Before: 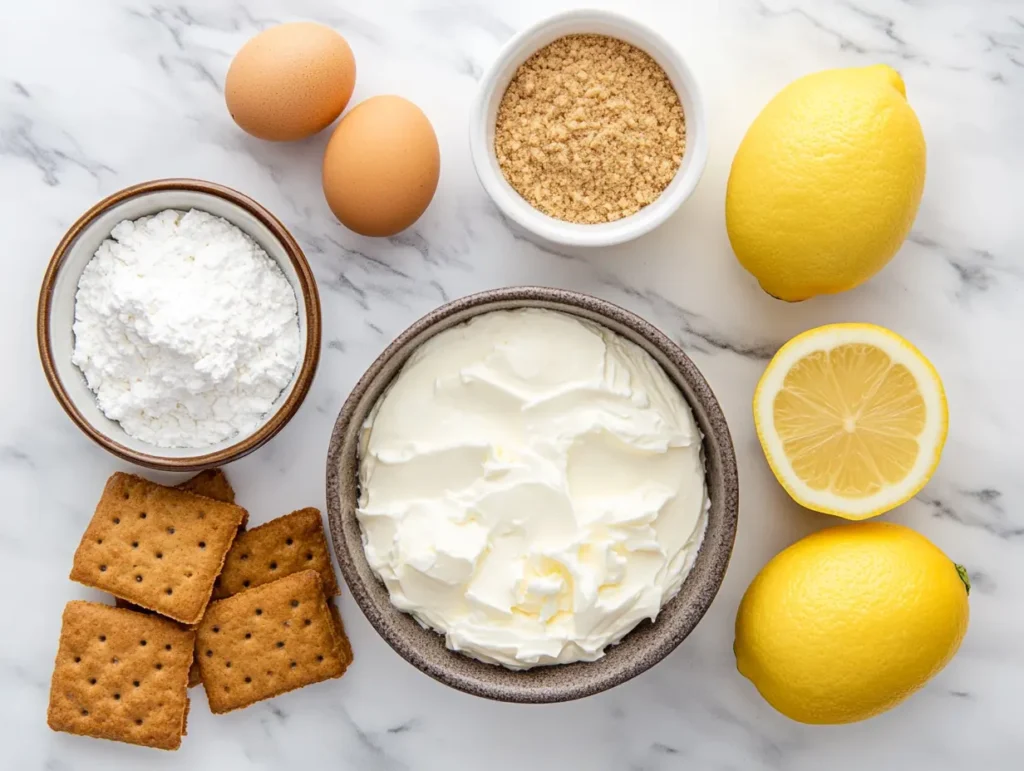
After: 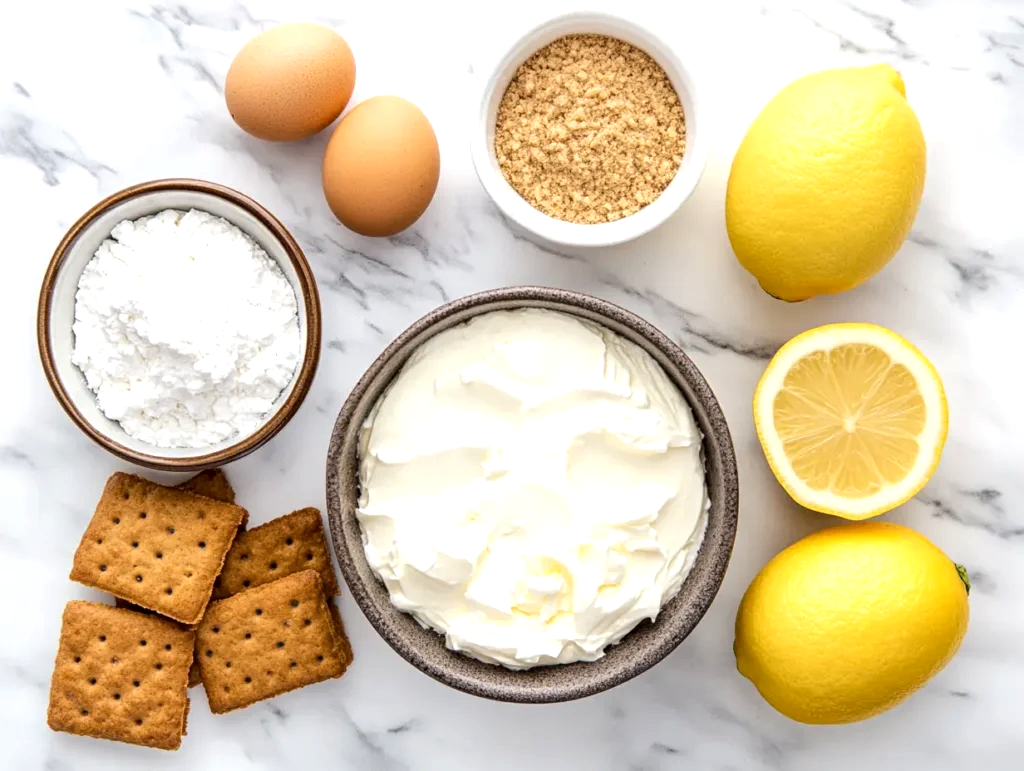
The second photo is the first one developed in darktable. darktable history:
tone equalizer: -8 EV -0.381 EV, -7 EV -0.424 EV, -6 EV -0.332 EV, -5 EV -0.237 EV, -3 EV 0.188 EV, -2 EV 0.305 EV, -1 EV 0.399 EV, +0 EV 0.429 EV, edges refinement/feathering 500, mask exposure compensation -1.57 EV, preserve details no
local contrast: highlights 100%, shadows 101%, detail 120%, midtone range 0.2
